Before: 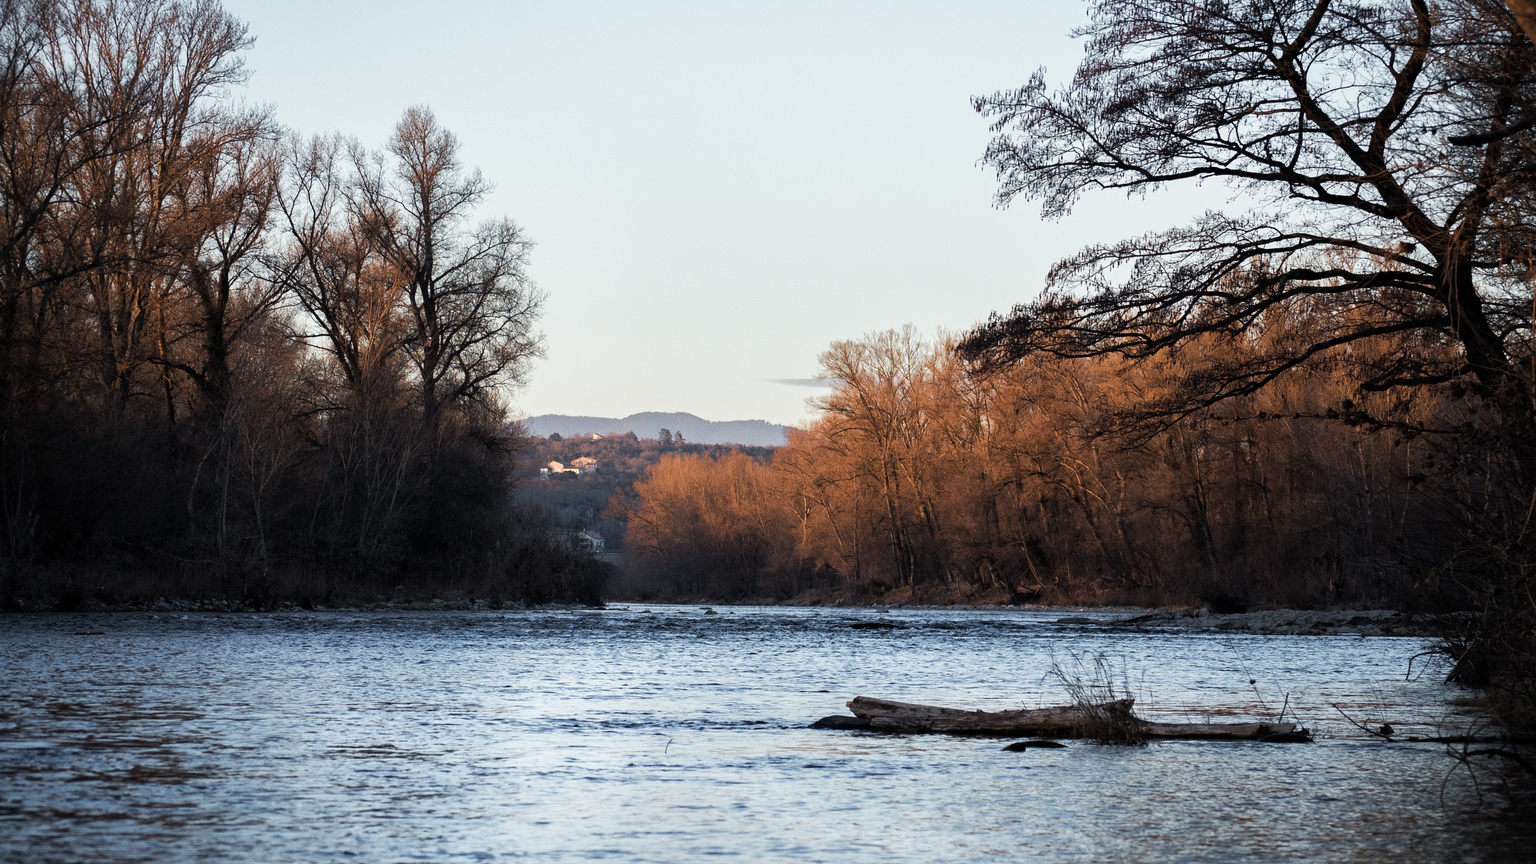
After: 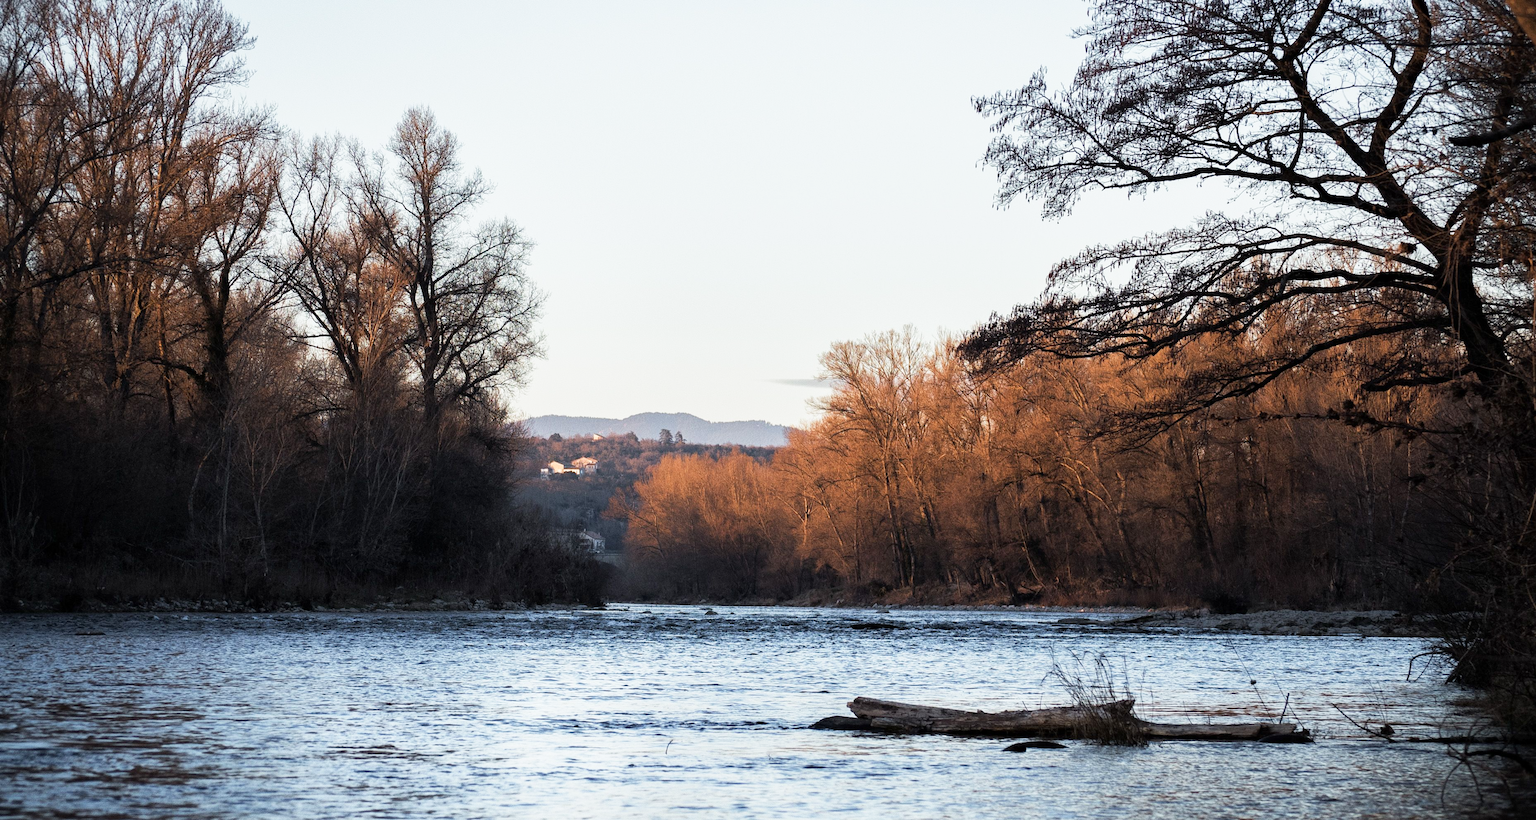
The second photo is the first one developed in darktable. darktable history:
crop and rotate: top 0.002%, bottom 5.016%
base curve: curves: ch0 [(0, 0) (0.666, 0.806) (1, 1)], preserve colors none
